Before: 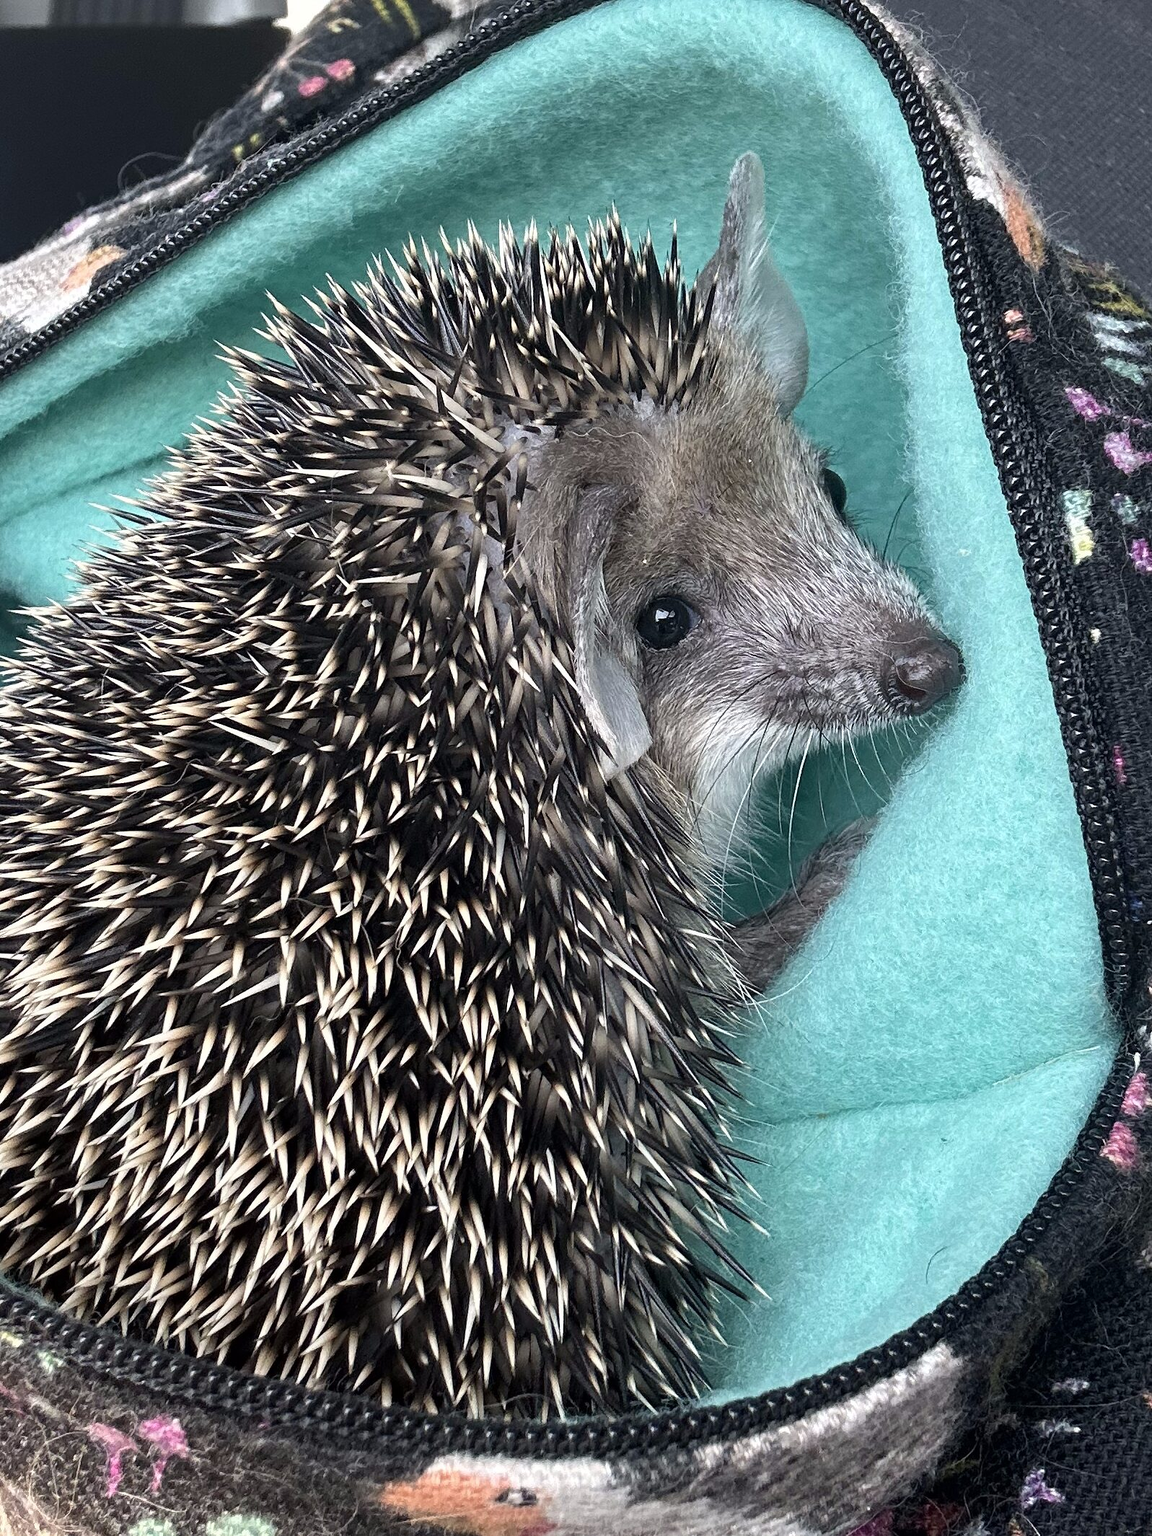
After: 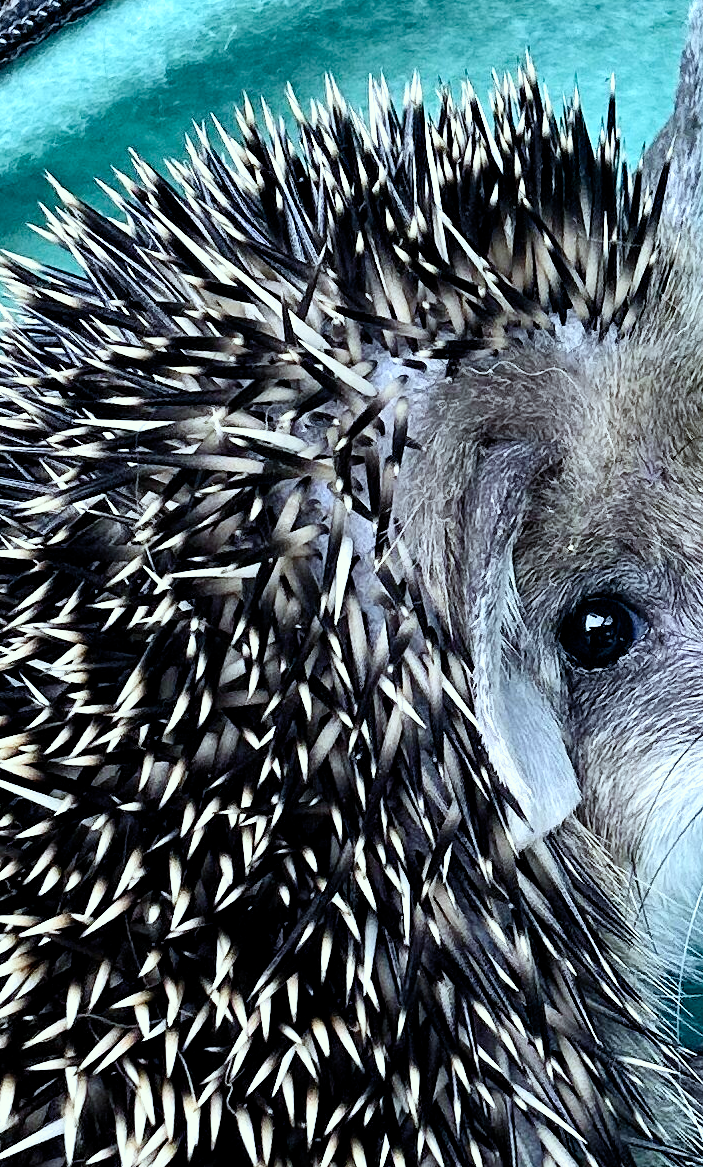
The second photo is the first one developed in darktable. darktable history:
crop: left 20.248%, top 10.86%, right 35.675%, bottom 34.321%
contrast brightness saturation: contrast 0.2, brightness 0.16, saturation 0.22
color correction: highlights a* -4.73, highlights b* 5.06, saturation 0.97
white balance: red 0.931, blue 1.11
filmic rgb: black relative exposure -6.3 EV, white relative exposure 2.8 EV, threshold 3 EV, target black luminance 0%, hardness 4.6, latitude 67.35%, contrast 1.292, shadows ↔ highlights balance -3.5%, preserve chrominance no, color science v4 (2020), contrast in shadows soft, enable highlight reconstruction true
